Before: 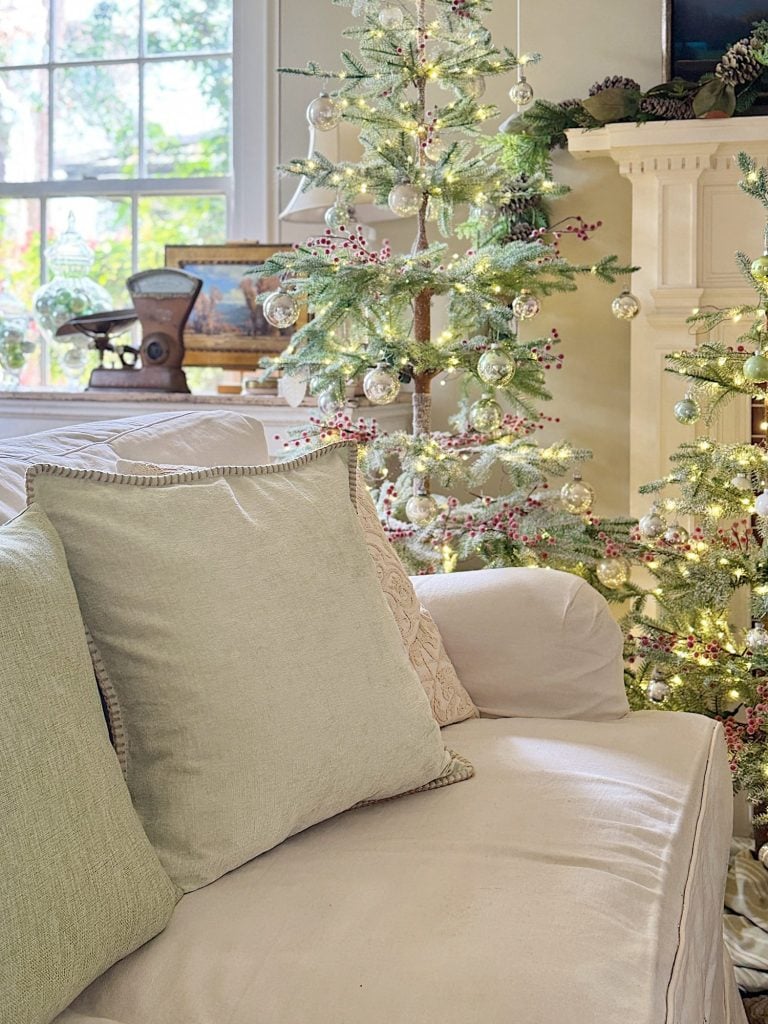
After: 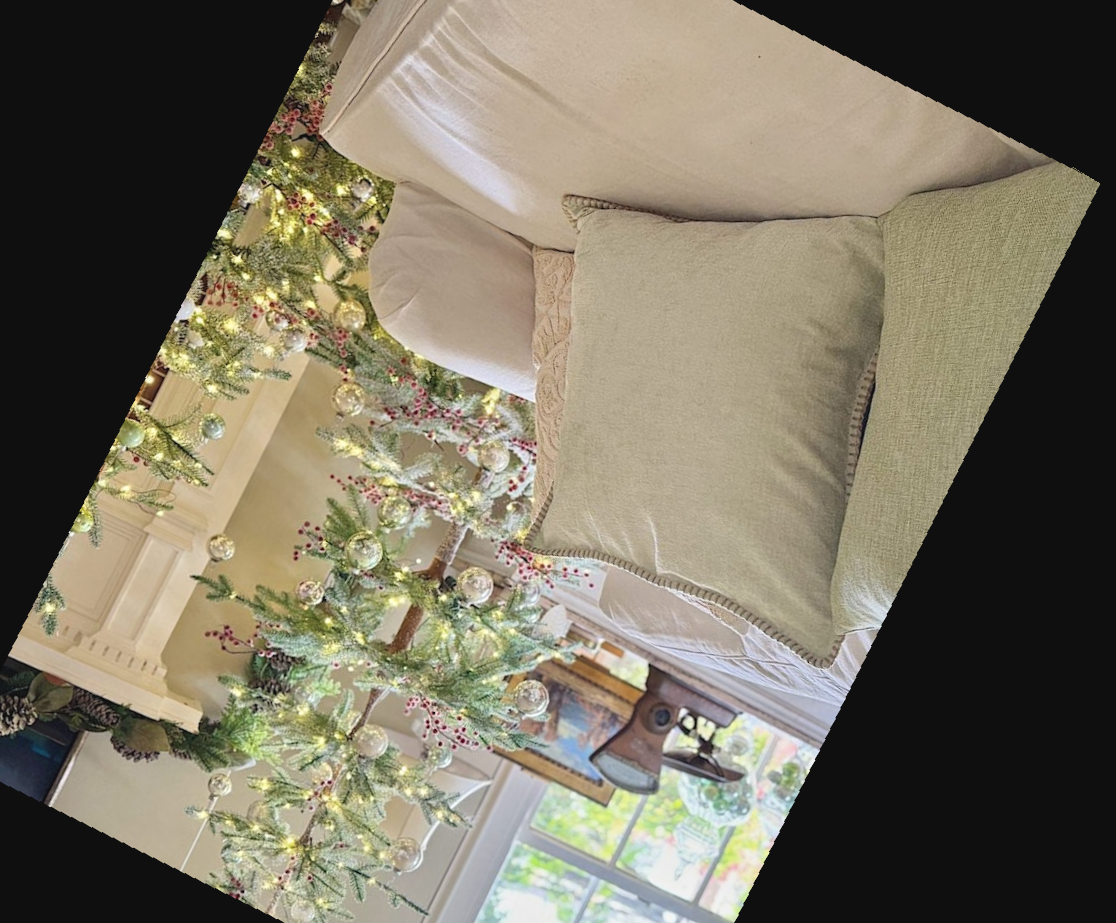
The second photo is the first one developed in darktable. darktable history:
exposure: black level correction -0.005, exposure 0.054 EV, compensate highlight preservation false
tone equalizer: -8 EV -0.002 EV, -7 EV 0.005 EV, -6 EV -0.009 EV, -5 EV 0.011 EV, -4 EV -0.012 EV, -3 EV 0.007 EV, -2 EV -0.062 EV, -1 EV -0.293 EV, +0 EV -0.582 EV, smoothing diameter 2%, edges refinement/feathering 20, mask exposure compensation -1.57 EV, filter diffusion 5
crop and rotate: angle 148.68°, left 9.111%, top 15.603%, right 4.588%, bottom 17.041%
rotate and perspective: rotation -4.98°, automatic cropping off
